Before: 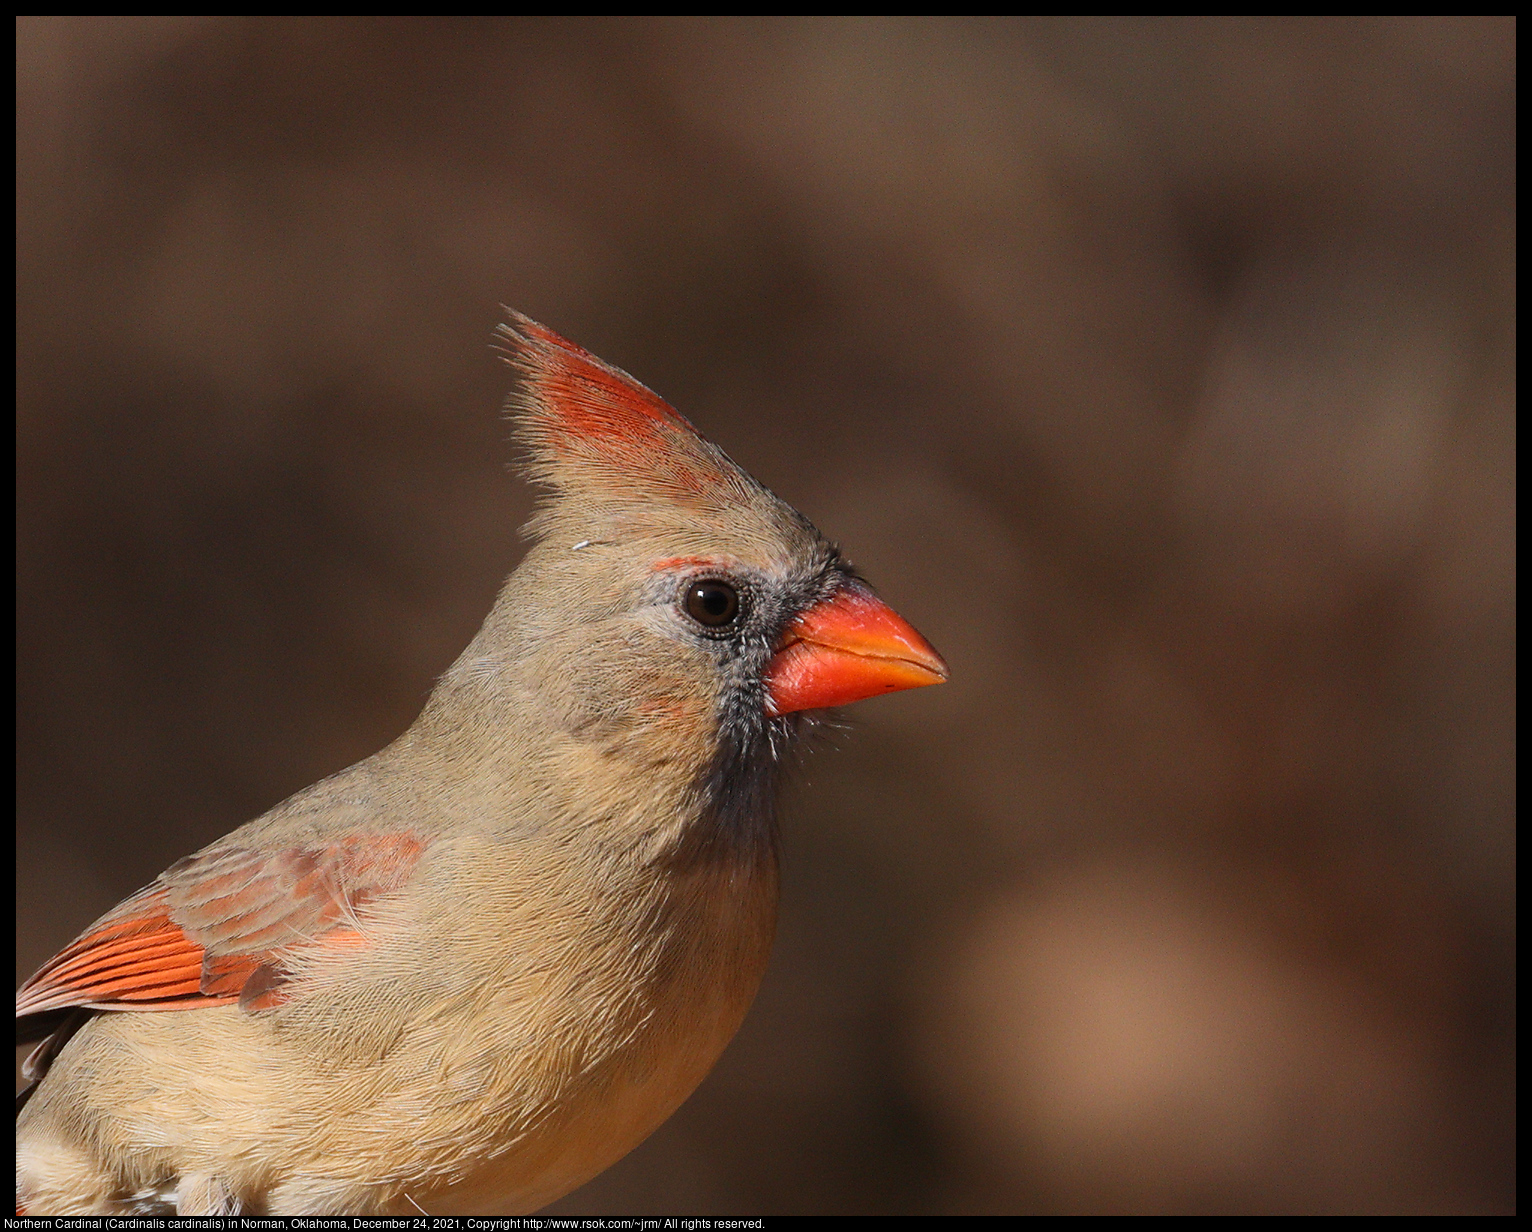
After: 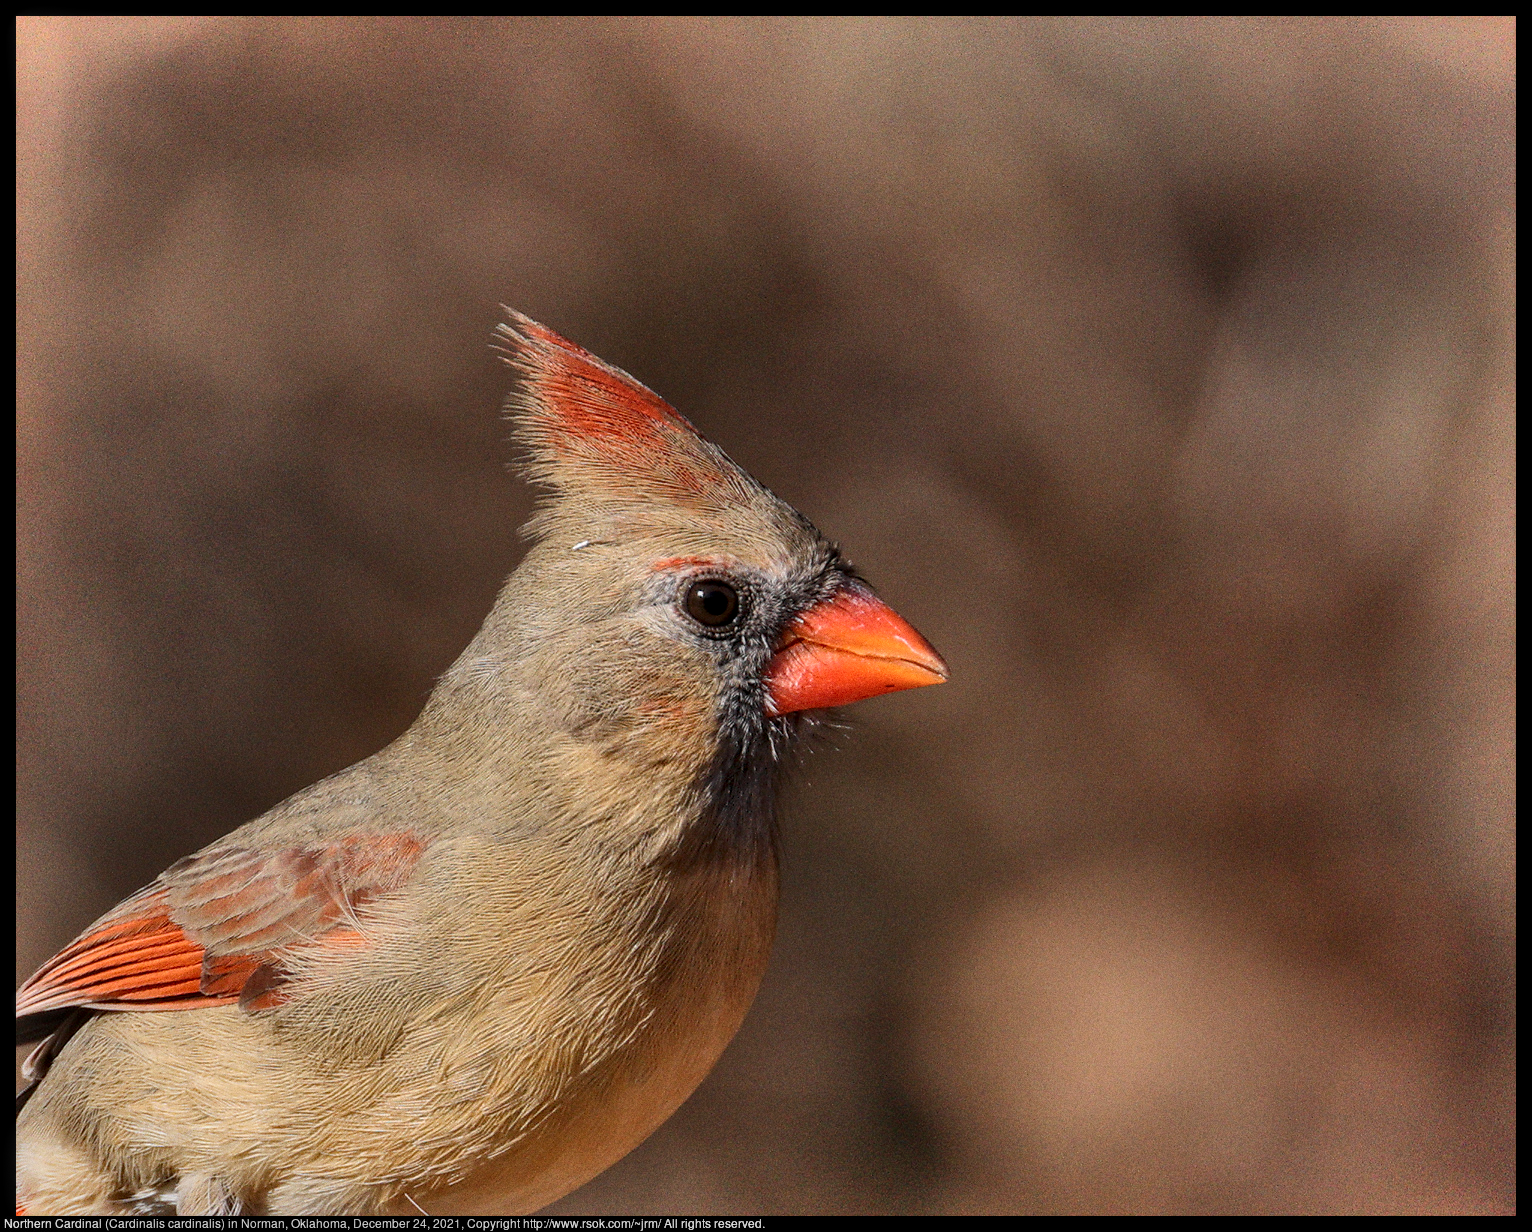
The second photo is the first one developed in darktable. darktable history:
local contrast: detail 150%
grain: coarseness 0.09 ISO
shadows and highlights: shadows 80.73, white point adjustment -9.07, highlights -61.46, soften with gaussian
